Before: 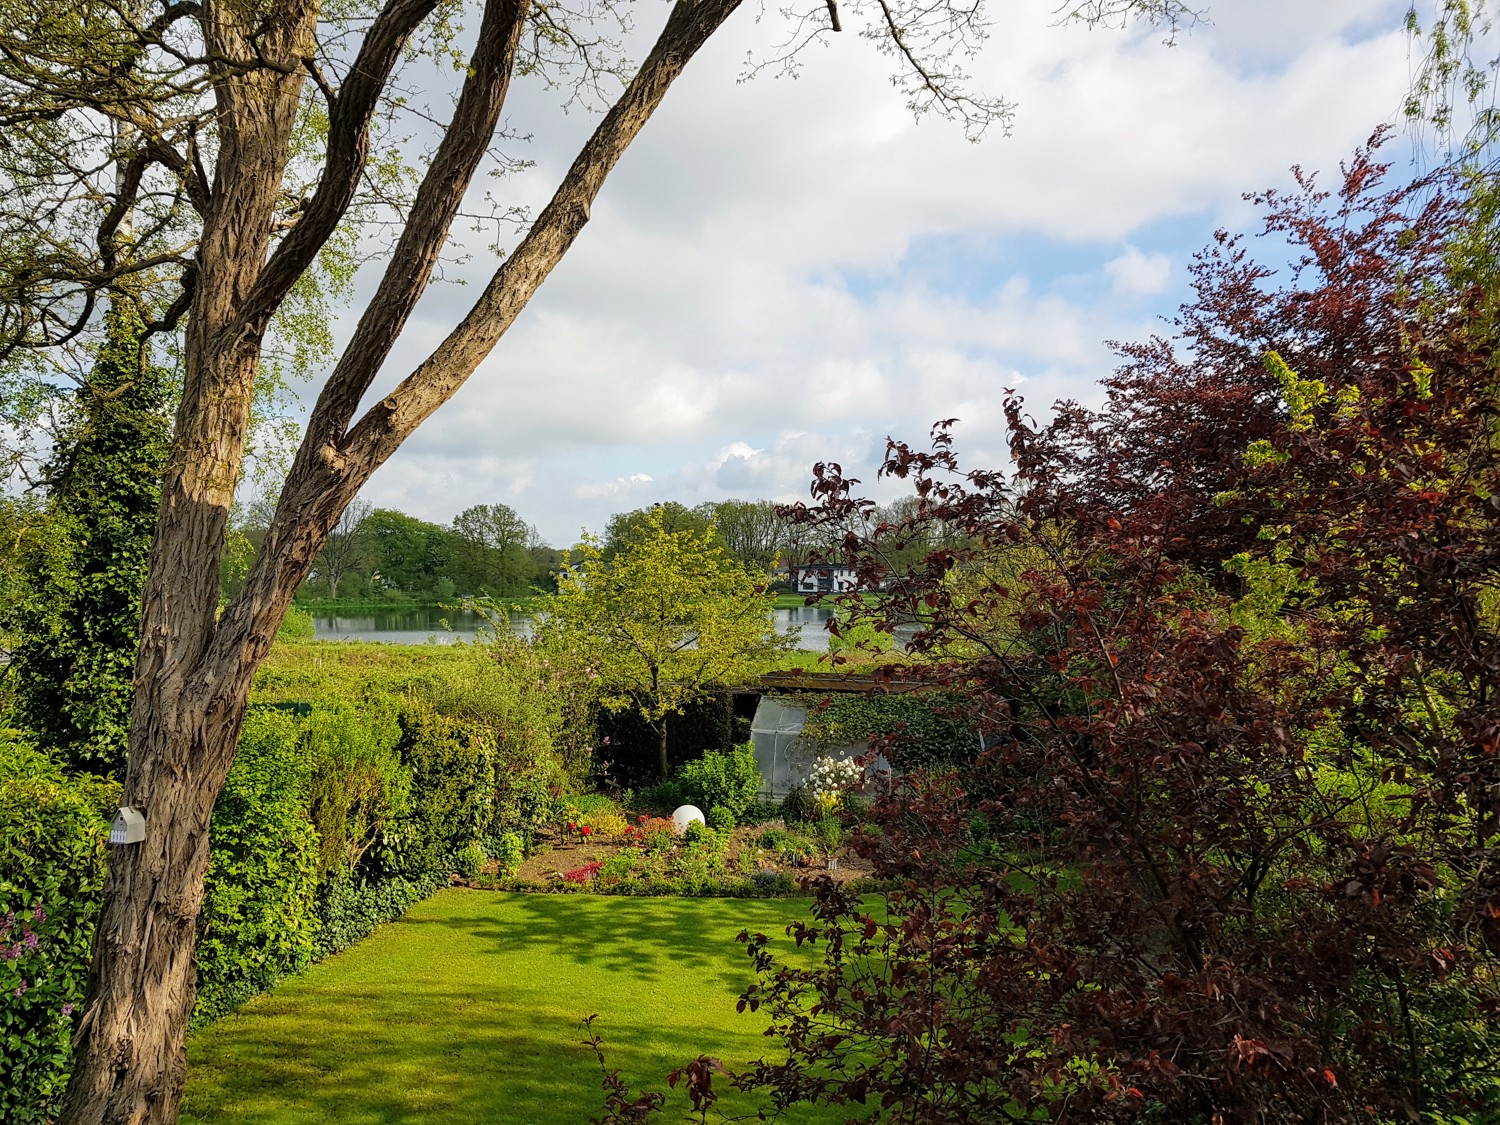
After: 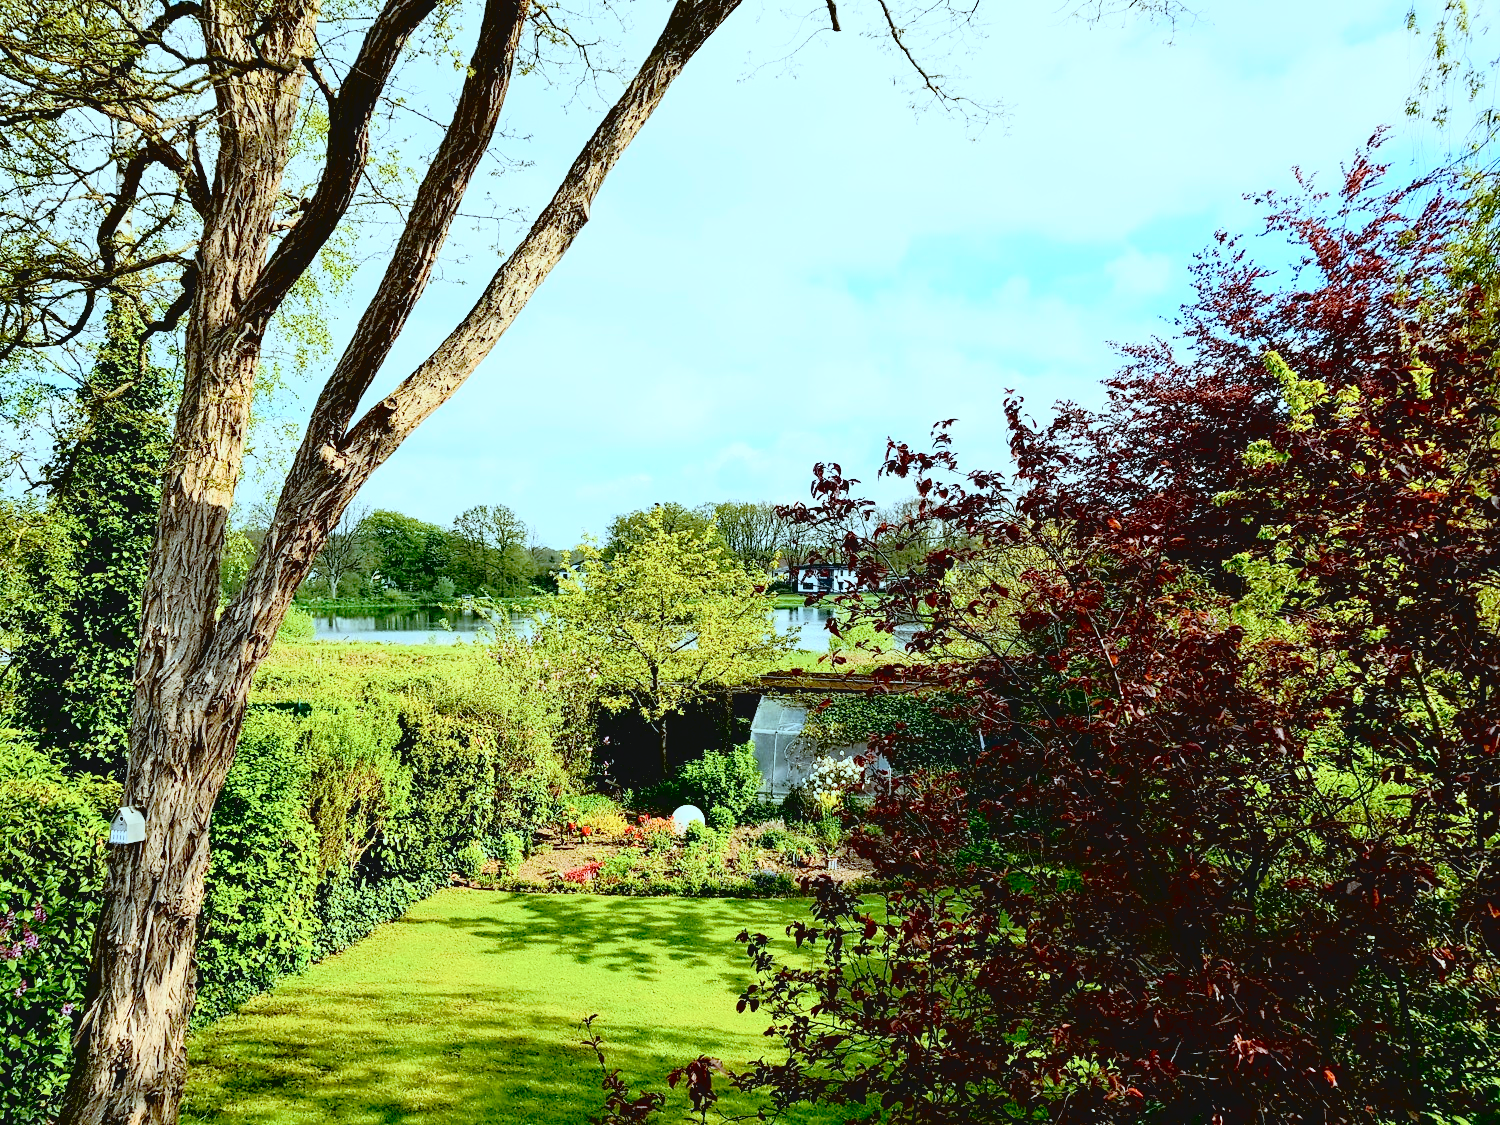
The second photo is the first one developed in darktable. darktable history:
exposure: black level correction 0.025, exposure 0.182 EV, compensate highlight preservation false
color correction: highlights a* -11.71, highlights b* -15.58
tone curve: curves: ch0 [(0, 0.052) (0.207, 0.35) (0.392, 0.592) (0.54, 0.803) (0.725, 0.922) (0.99, 0.974)], color space Lab, independent channels, preserve colors none
